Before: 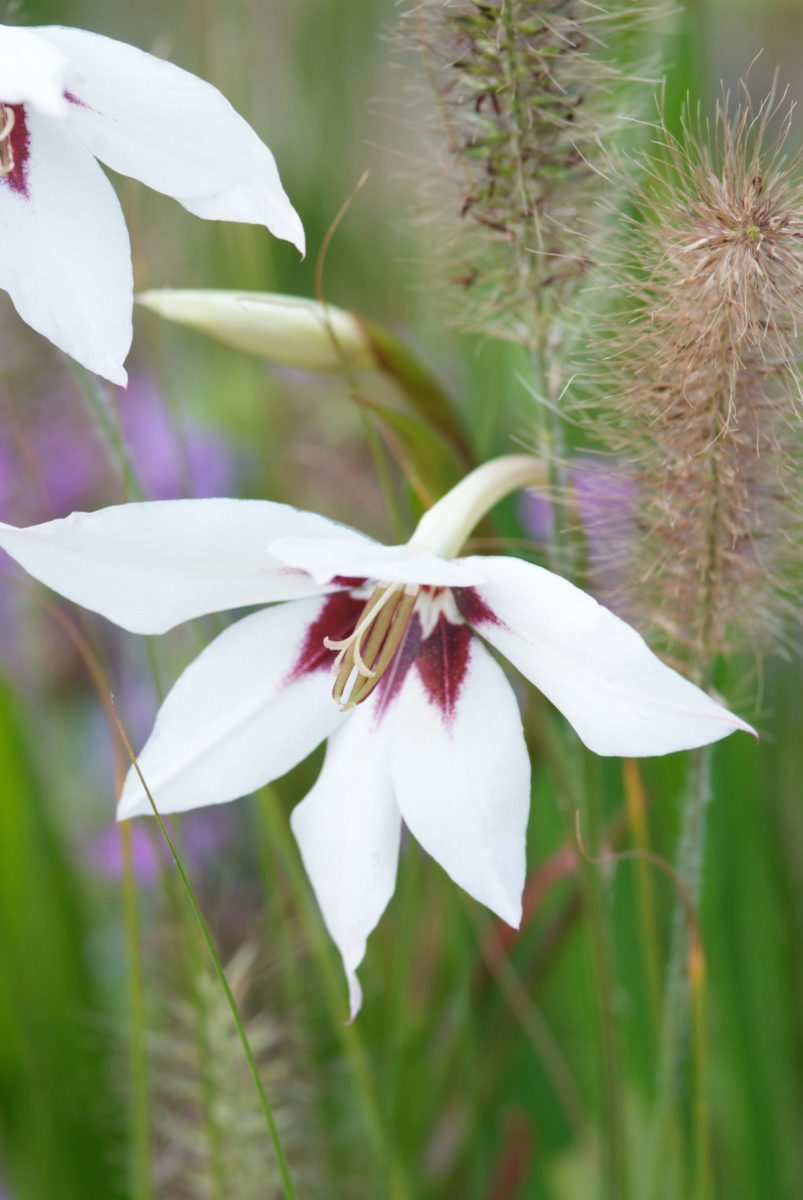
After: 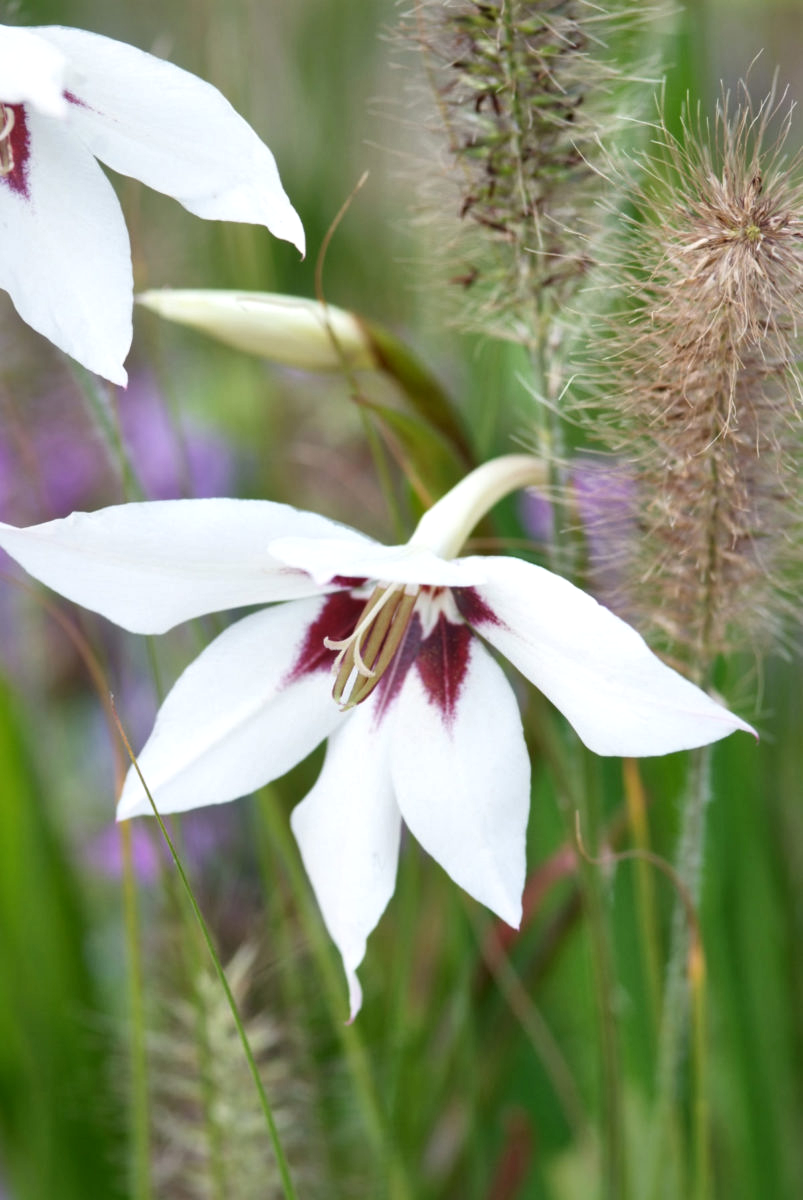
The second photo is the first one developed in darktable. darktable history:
local contrast: mode bilateral grid, contrast 25, coarseness 60, detail 152%, midtone range 0.2
